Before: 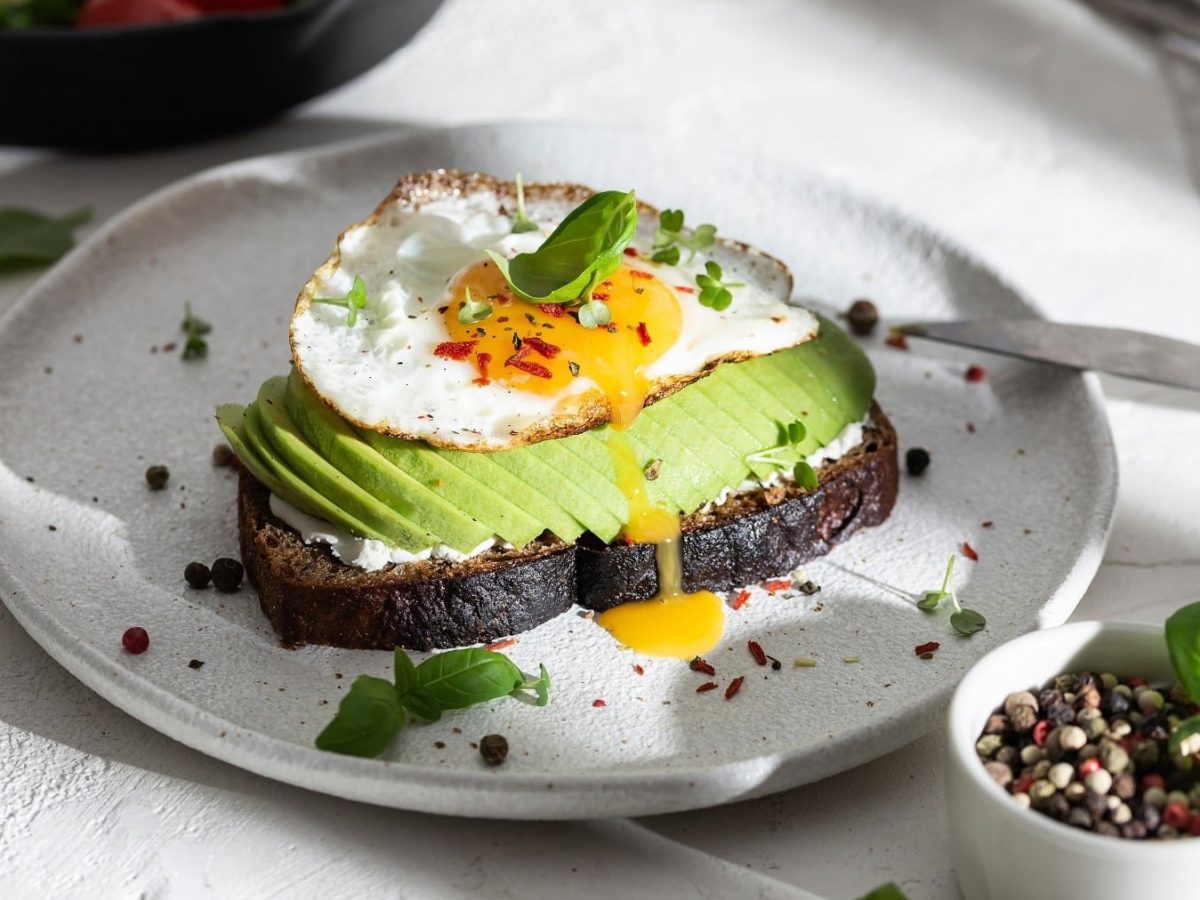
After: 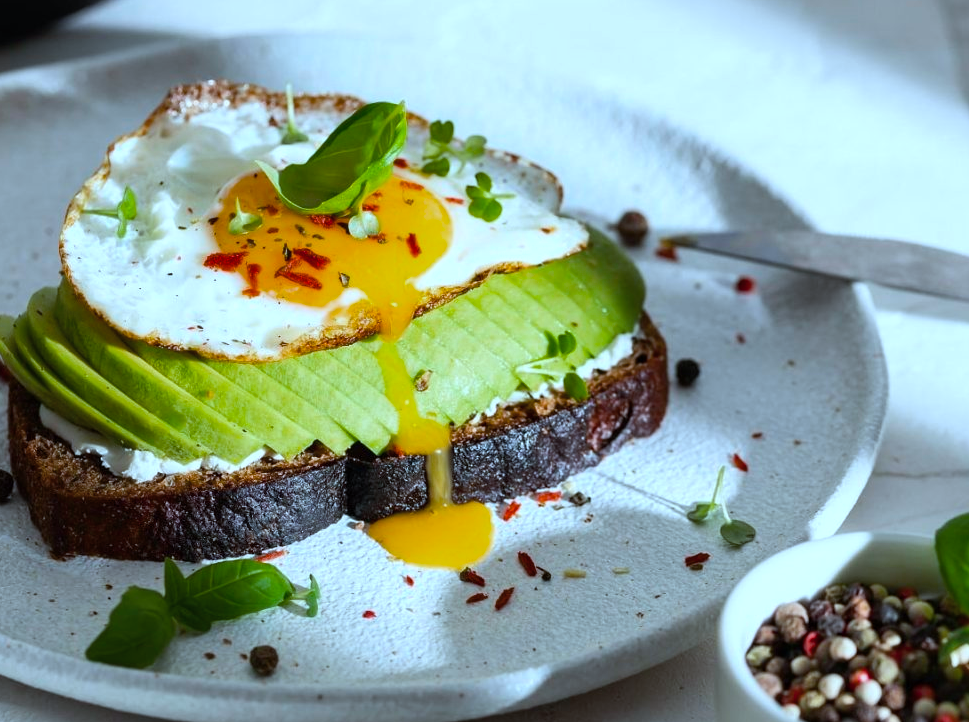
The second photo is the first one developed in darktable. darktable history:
color correction: highlights a* -9.69, highlights b* -21.63
crop: left 19.184%, top 9.934%, right 0%, bottom 9.77%
color balance rgb: perceptual saturation grading › global saturation 17.7%, global vibrance 16.227%, saturation formula JzAzBz (2021)
